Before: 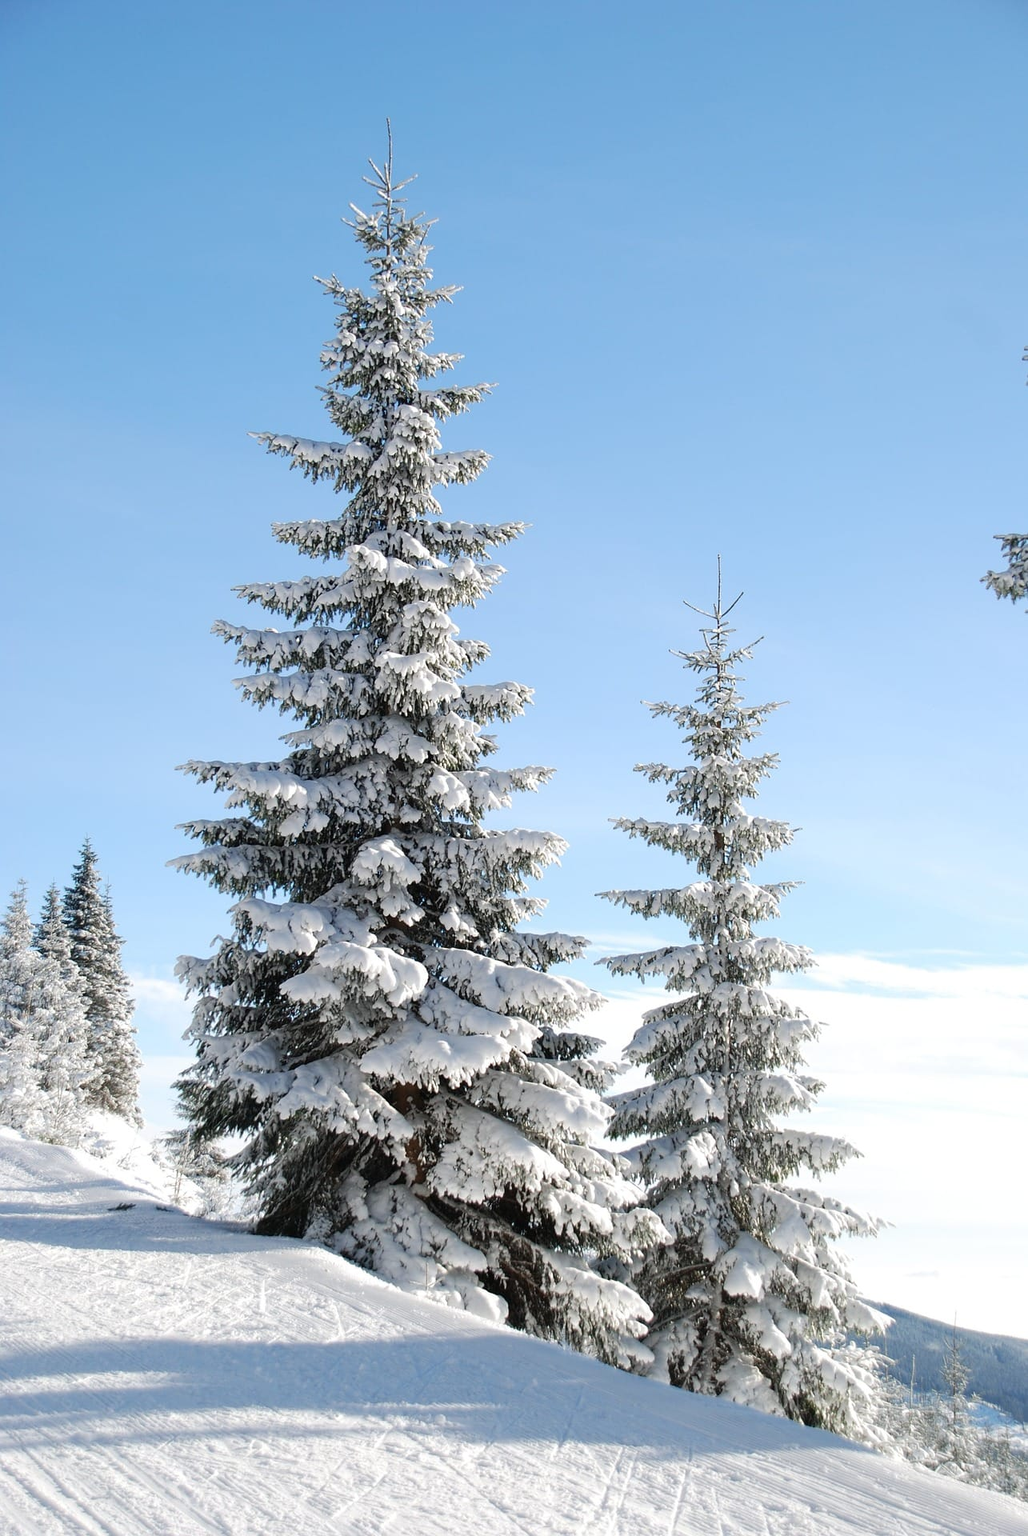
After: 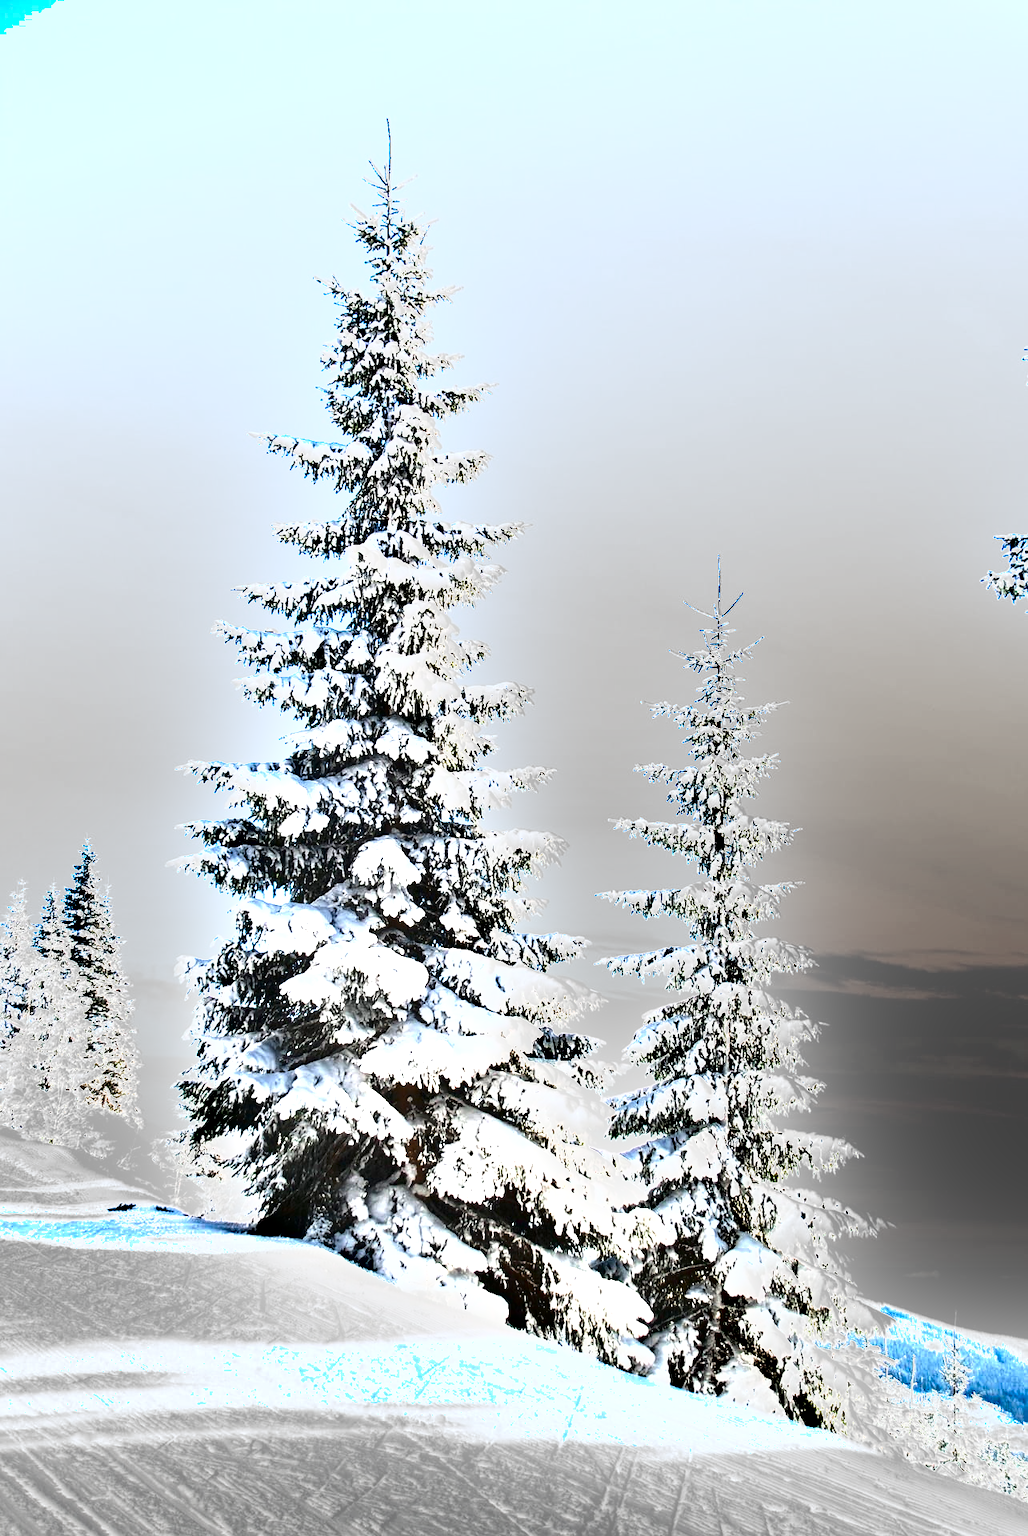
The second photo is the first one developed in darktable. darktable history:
shadows and highlights: shadows 12, white point adjustment 1.2, soften with gaussian
exposure: black level correction 0.001, exposure 1.822 EV, compensate exposure bias true, compensate highlight preservation false
